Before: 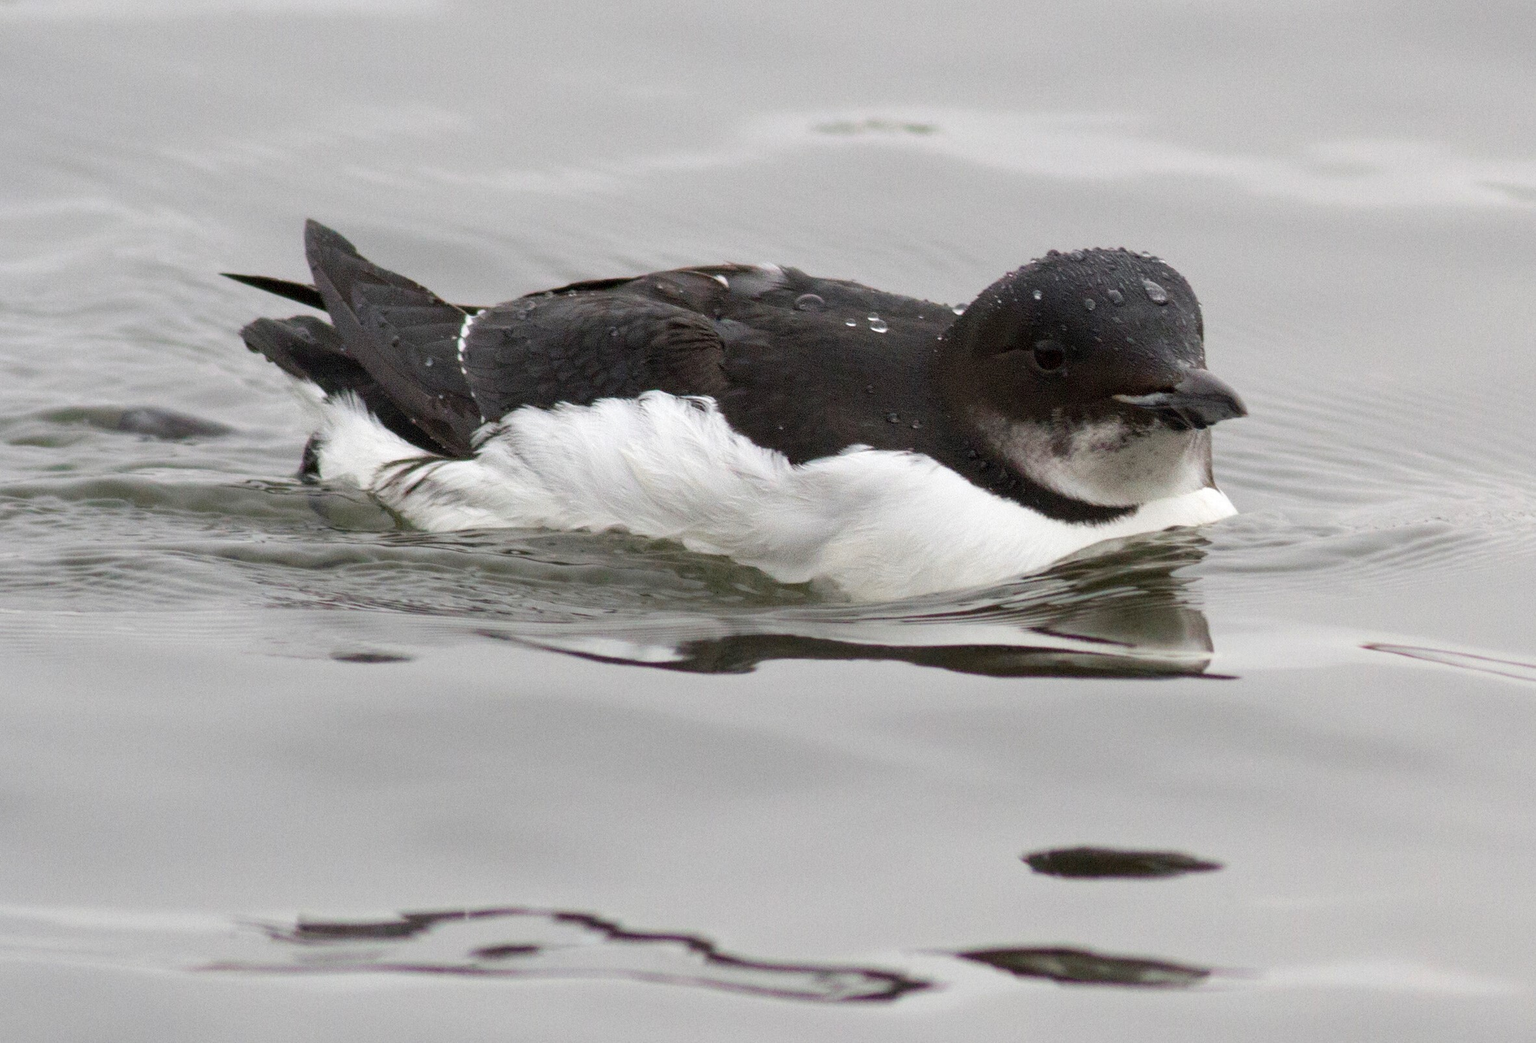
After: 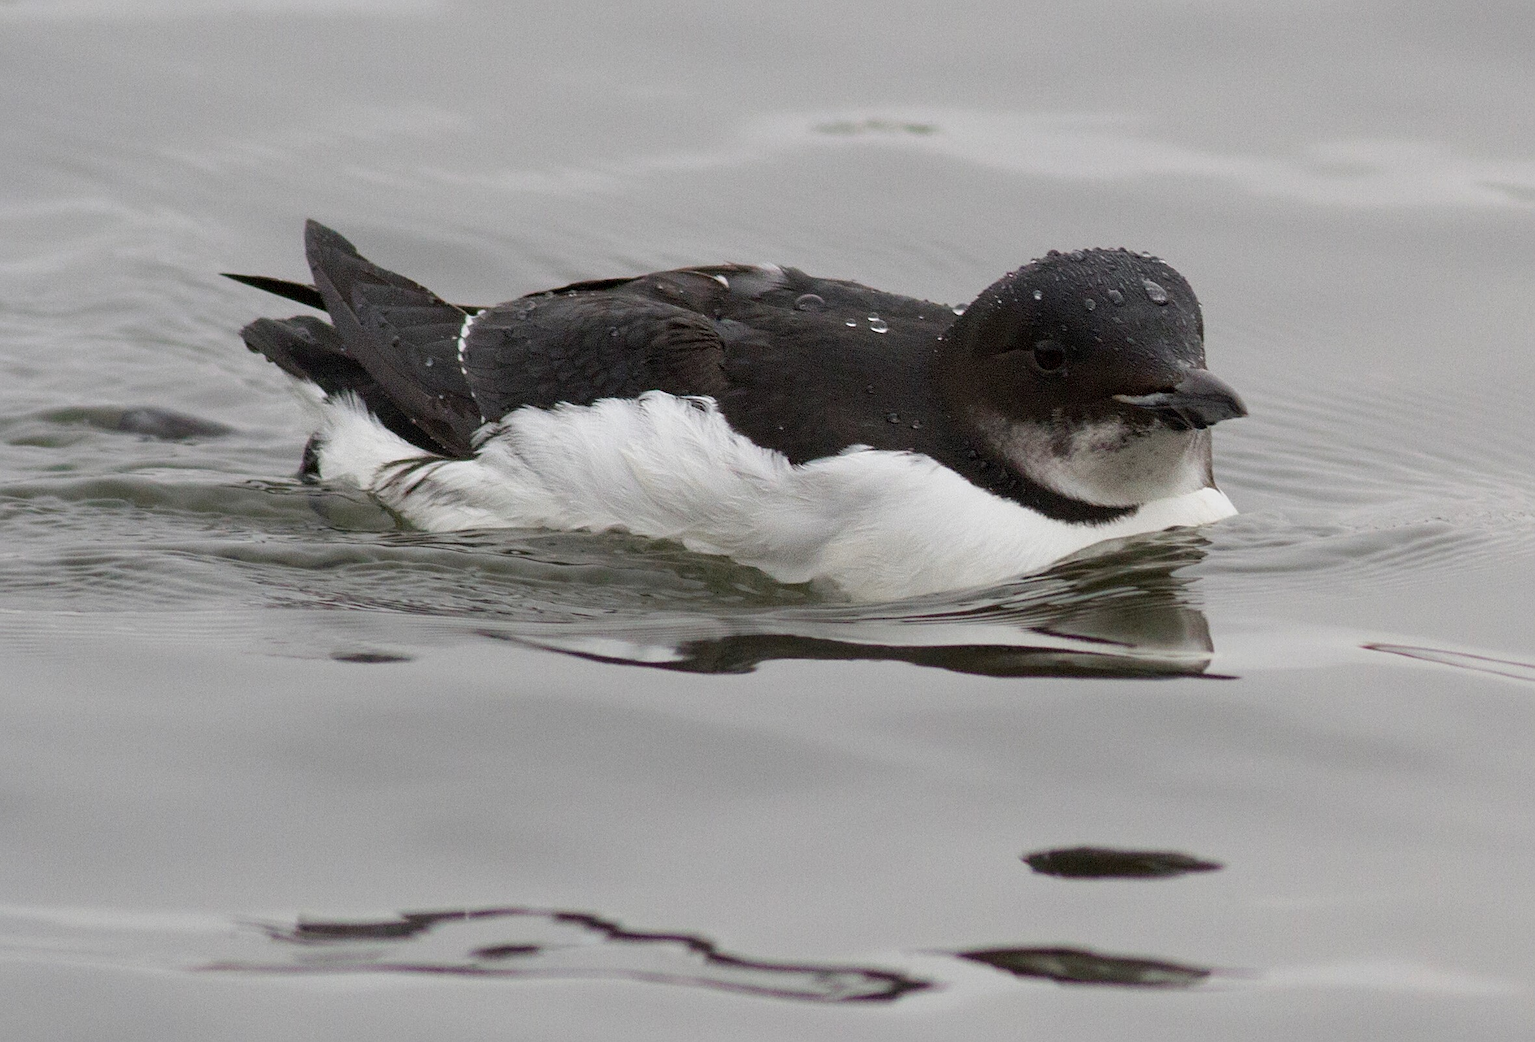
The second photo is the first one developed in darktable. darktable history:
exposure: exposure -0.36 EV, compensate highlight preservation false
sharpen: on, module defaults
tone equalizer: on, module defaults
